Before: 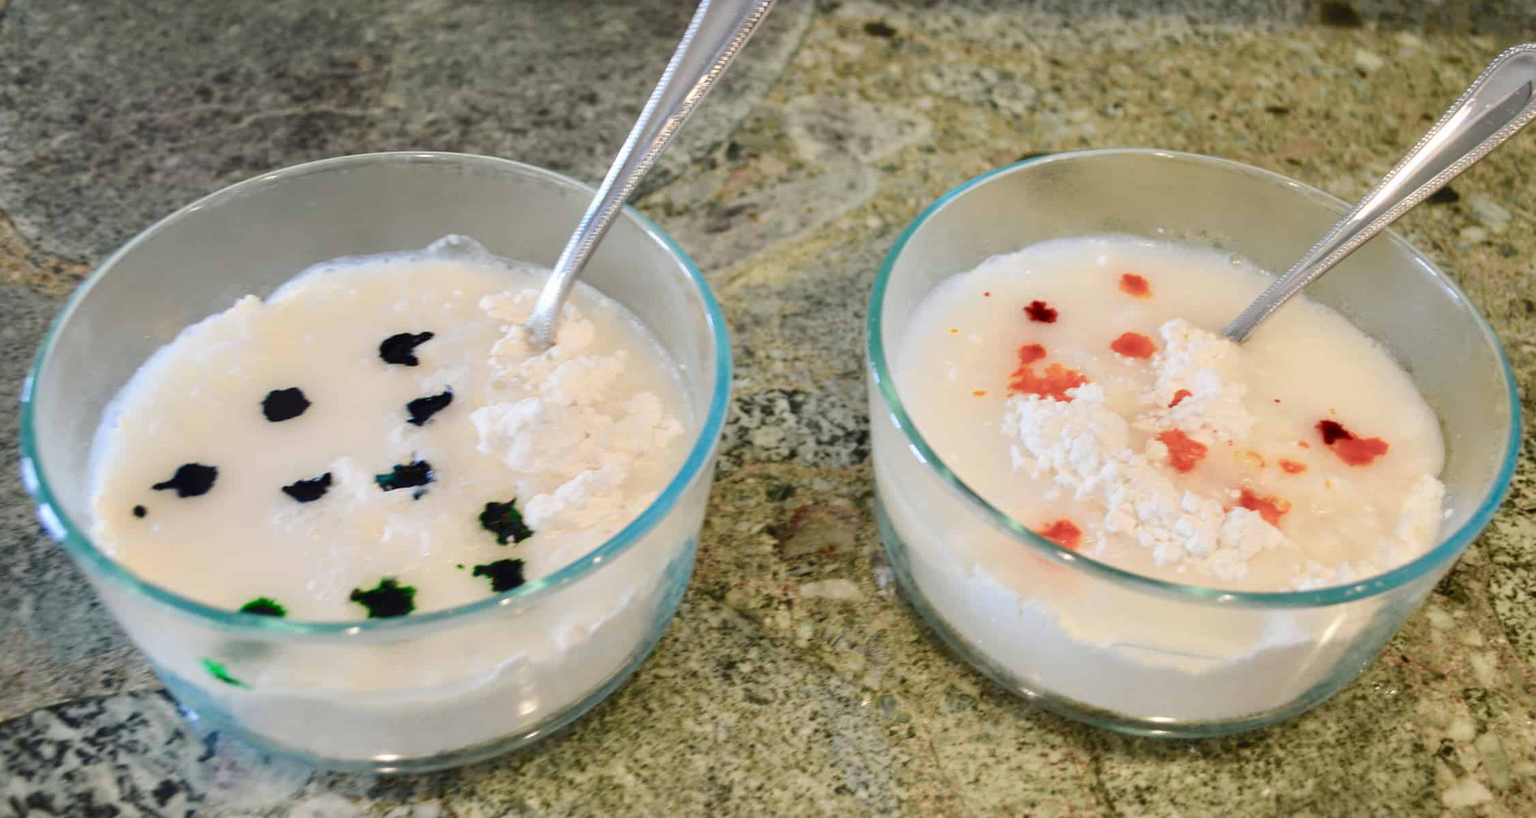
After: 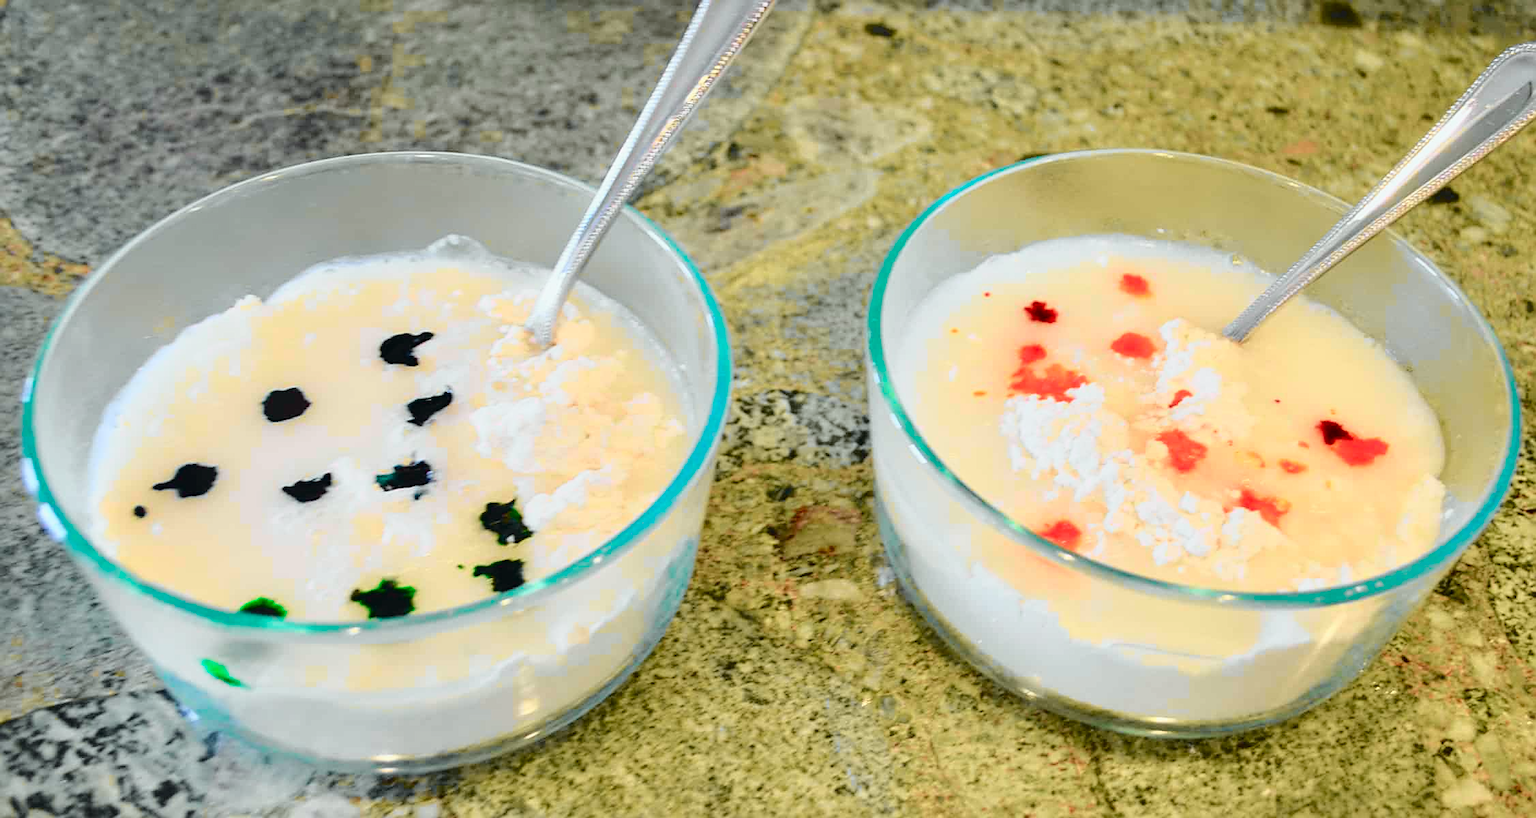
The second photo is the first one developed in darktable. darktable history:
sharpen: on, module defaults
tone curve: curves: ch0 [(0, 0.015) (0.084, 0.074) (0.162, 0.165) (0.304, 0.382) (0.466, 0.576) (0.654, 0.741) (0.848, 0.906) (0.984, 0.963)]; ch1 [(0, 0) (0.34, 0.235) (0.46, 0.46) (0.515, 0.502) (0.553, 0.567) (0.764, 0.815) (1, 1)]; ch2 [(0, 0) (0.44, 0.458) (0.479, 0.492) (0.524, 0.507) (0.547, 0.579) (0.673, 0.712) (1, 1)], color space Lab, independent channels, preserve colors none
